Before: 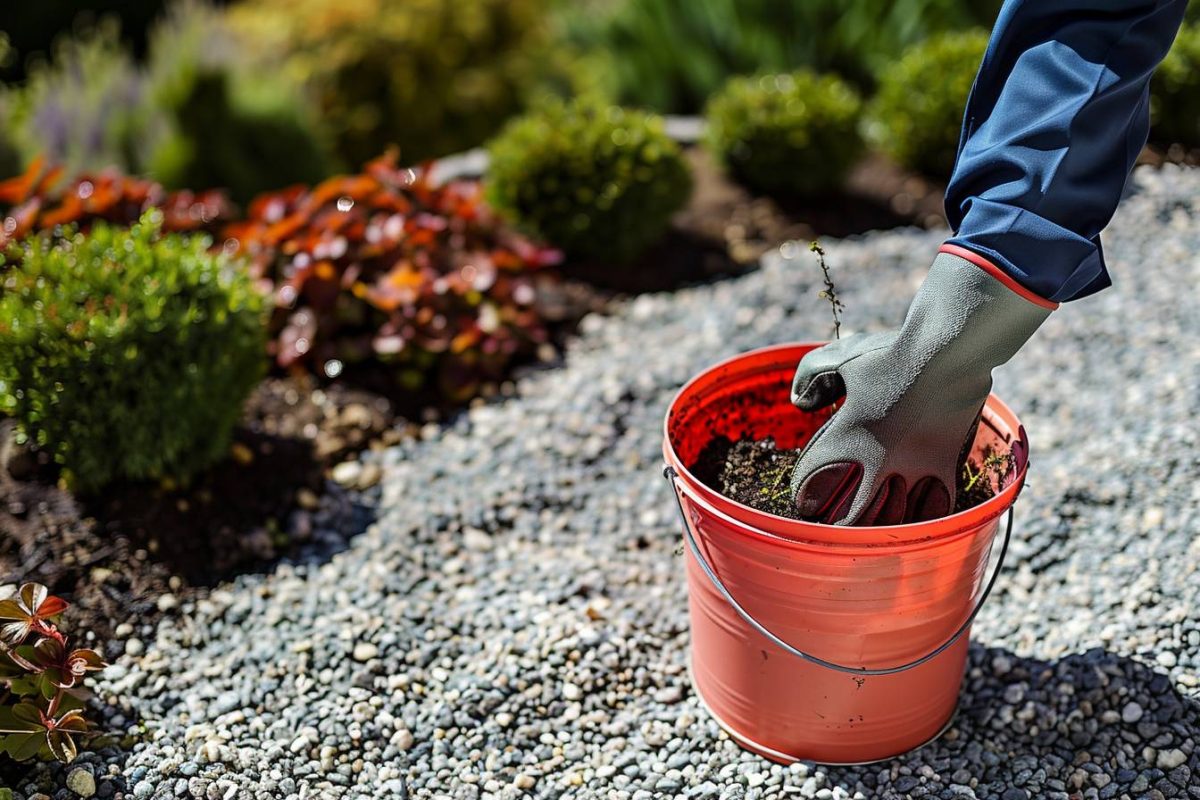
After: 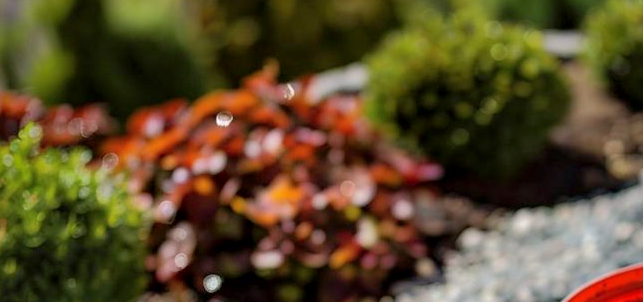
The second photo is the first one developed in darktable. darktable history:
shadows and highlights: on, module defaults
crop: left 10.121%, top 10.631%, right 36.218%, bottom 51.526%
local contrast: mode bilateral grid, contrast 25, coarseness 50, detail 123%, midtone range 0.2
